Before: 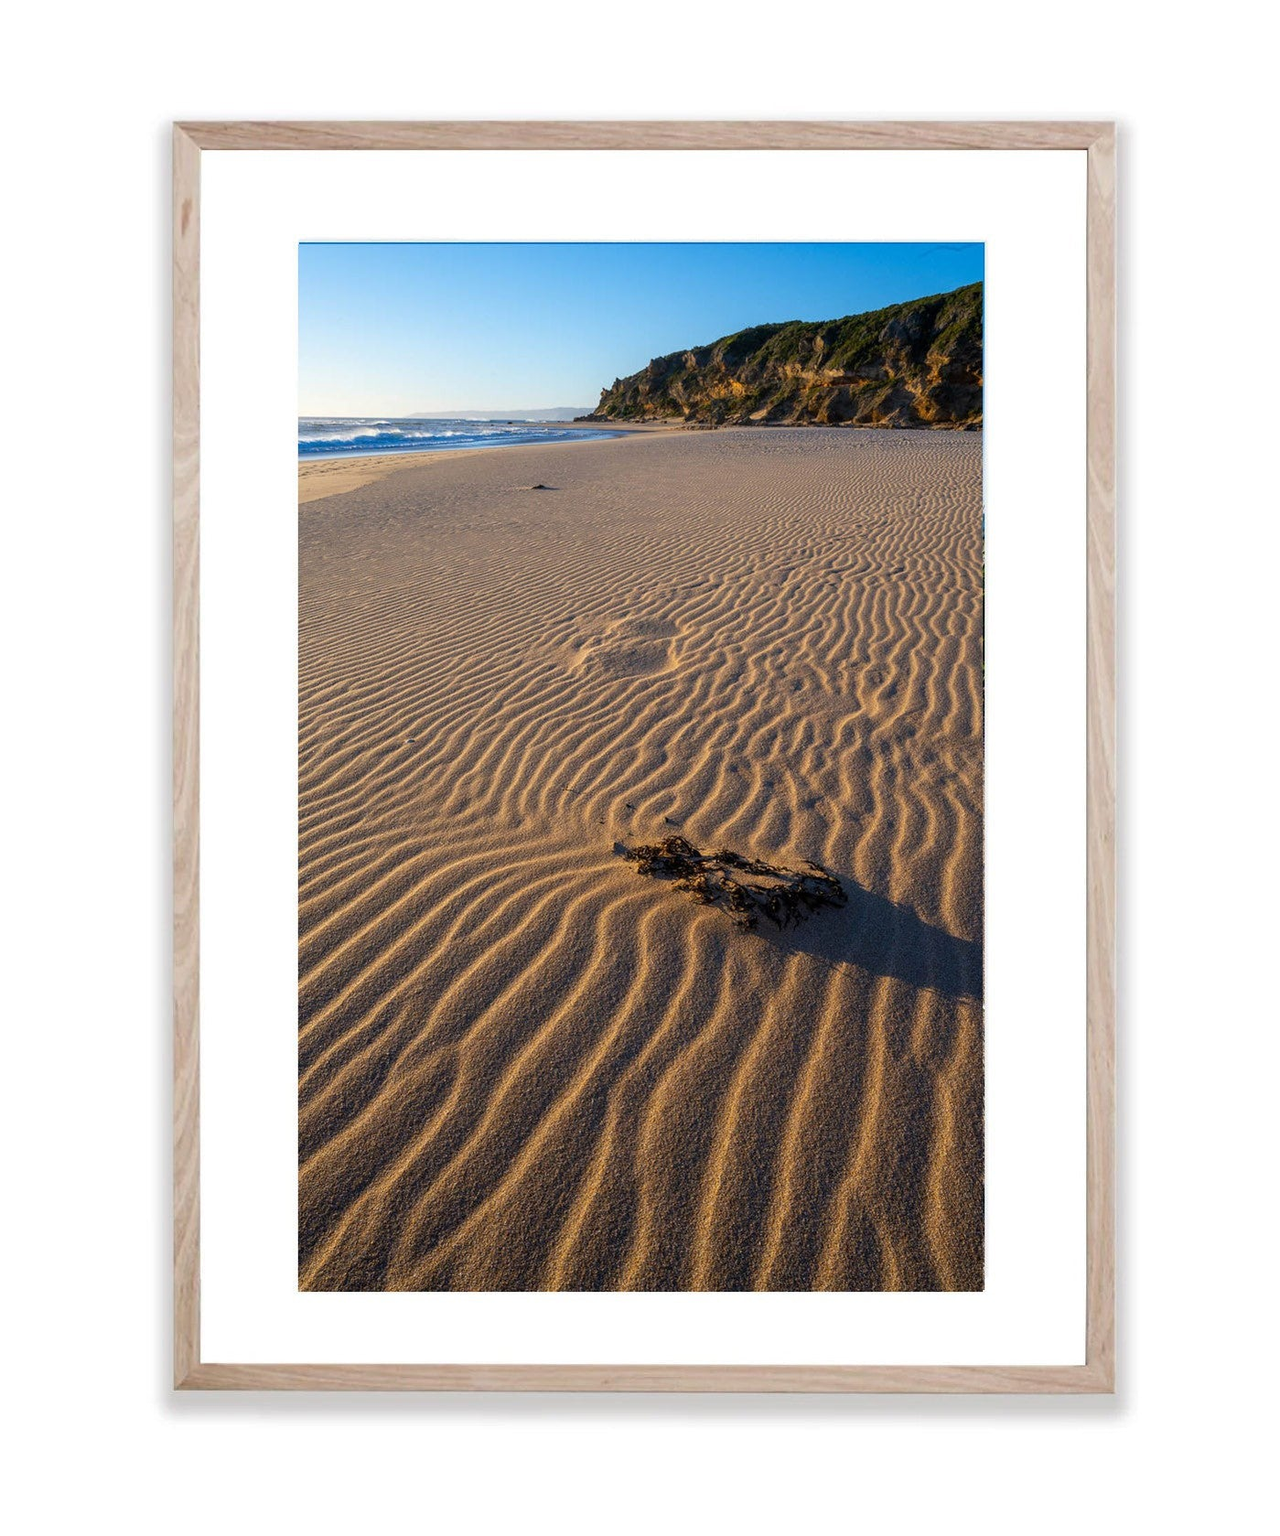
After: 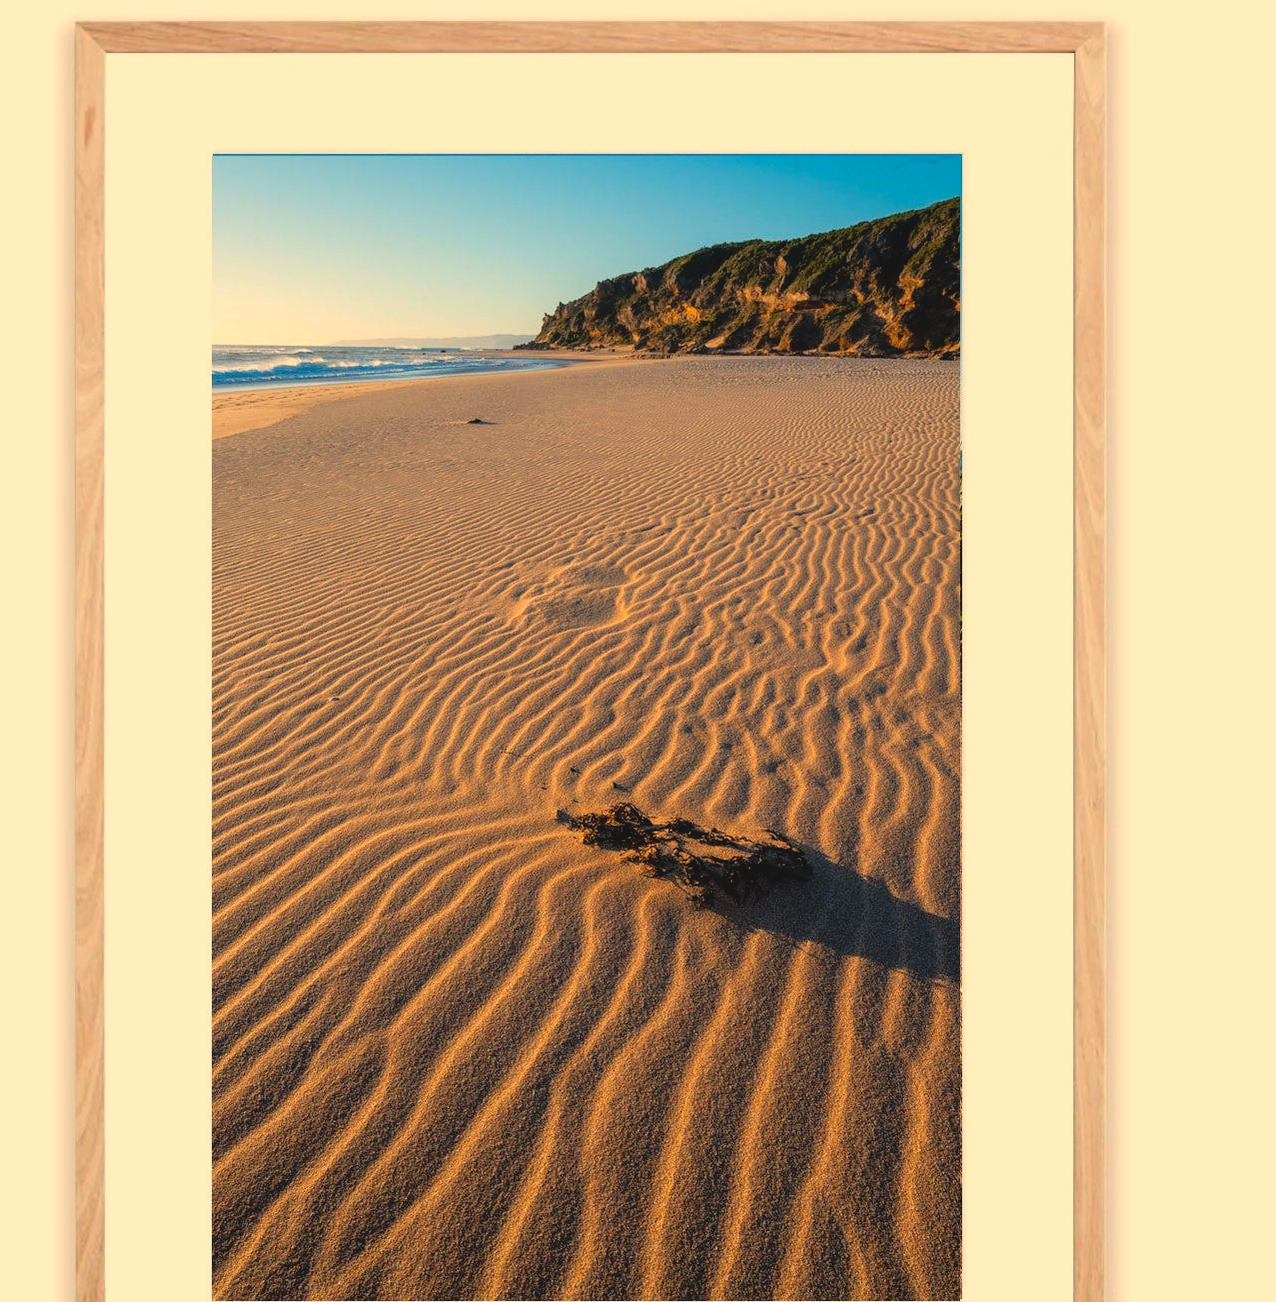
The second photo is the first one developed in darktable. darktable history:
crop: left 8.155%, top 6.611%, bottom 15.385%
rgb curve: curves: ch0 [(0, 0) (0.136, 0.078) (0.262, 0.245) (0.414, 0.42) (1, 1)], compensate middle gray true, preserve colors basic power
contrast brightness saturation: contrast -0.1, brightness 0.05, saturation 0.08
white balance: red 1.138, green 0.996, blue 0.812
